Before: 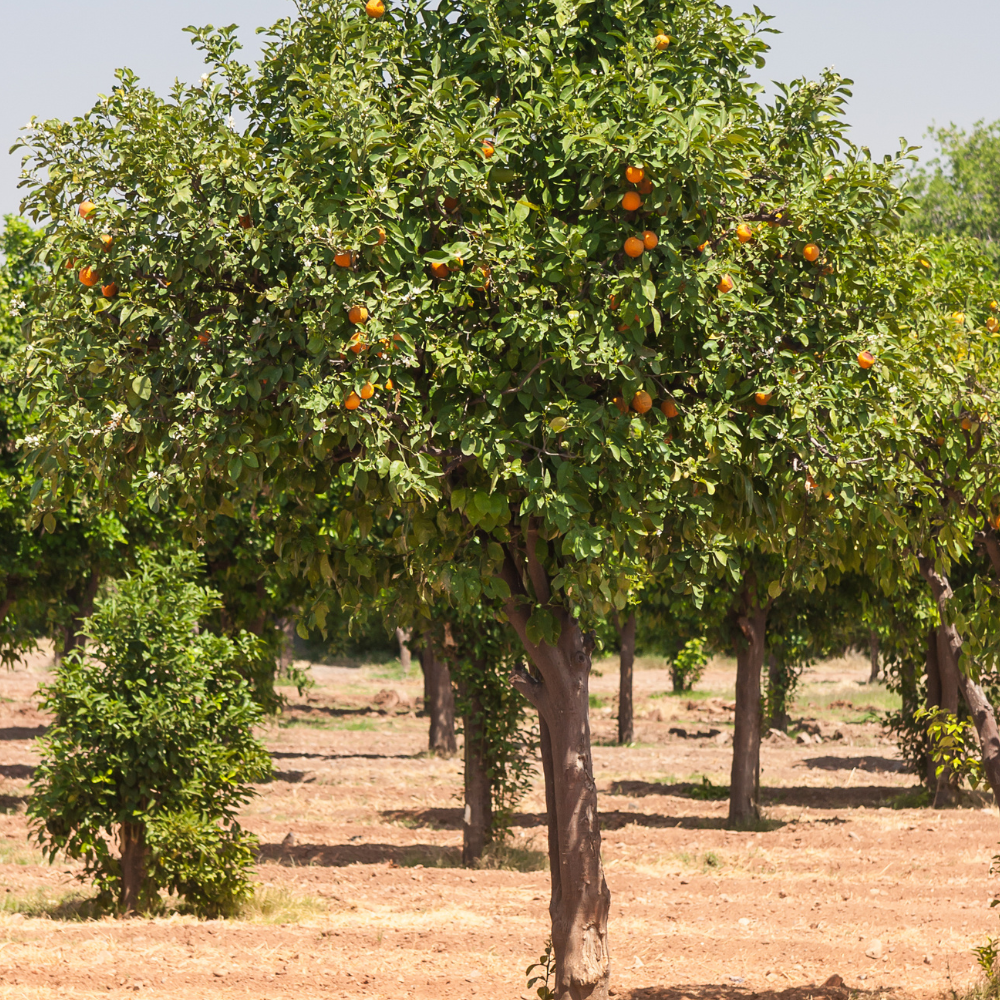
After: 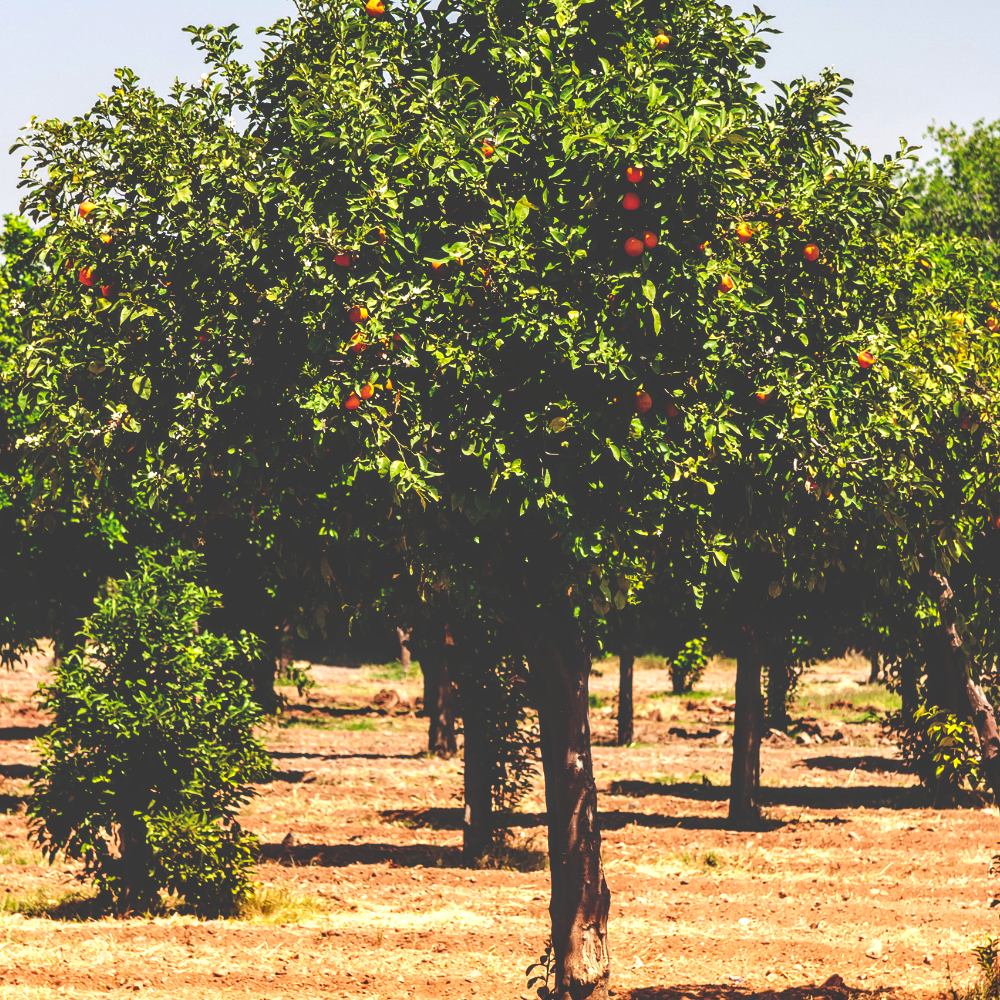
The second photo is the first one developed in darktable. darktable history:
color zones: curves: ch0 [(0.068, 0.464) (0.25, 0.5) (0.48, 0.508) (0.75, 0.536) (0.886, 0.476) (0.967, 0.456)]; ch1 [(0.066, 0.456) (0.25, 0.5) (0.616, 0.508) (0.746, 0.56) (0.934, 0.444)]
base curve: curves: ch0 [(0, 0.036) (0.083, 0.04) (0.804, 1)], preserve colors none
local contrast: on, module defaults
